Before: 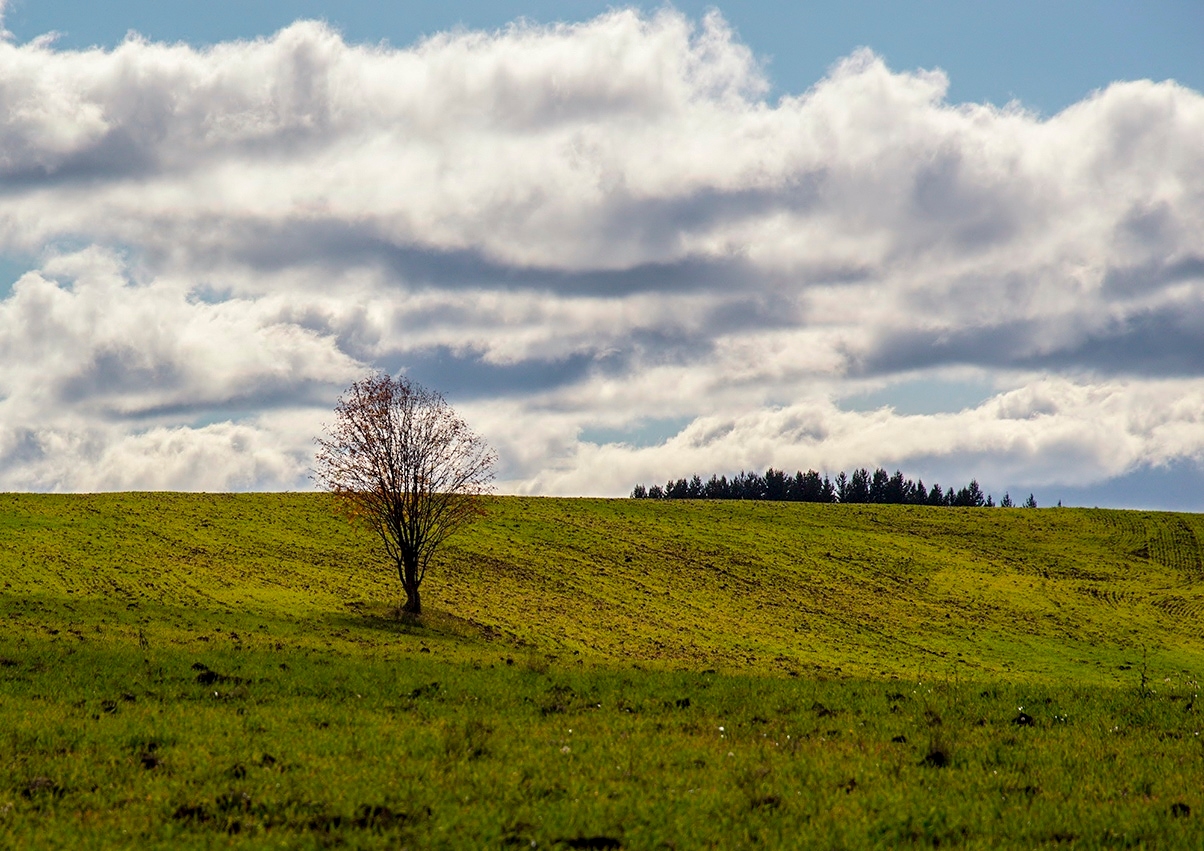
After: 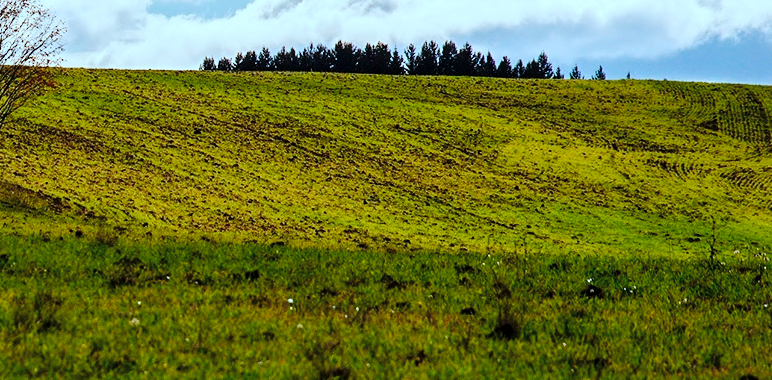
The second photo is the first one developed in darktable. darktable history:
base curve: curves: ch0 [(0, 0) (0.036, 0.025) (0.121, 0.166) (0.206, 0.329) (0.605, 0.79) (1, 1)], preserve colors none
crop and rotate: left 35.845%, top 50.346%, bottom 4.892%
color correction: highlights a* -10.58, highlights b* -19.77
